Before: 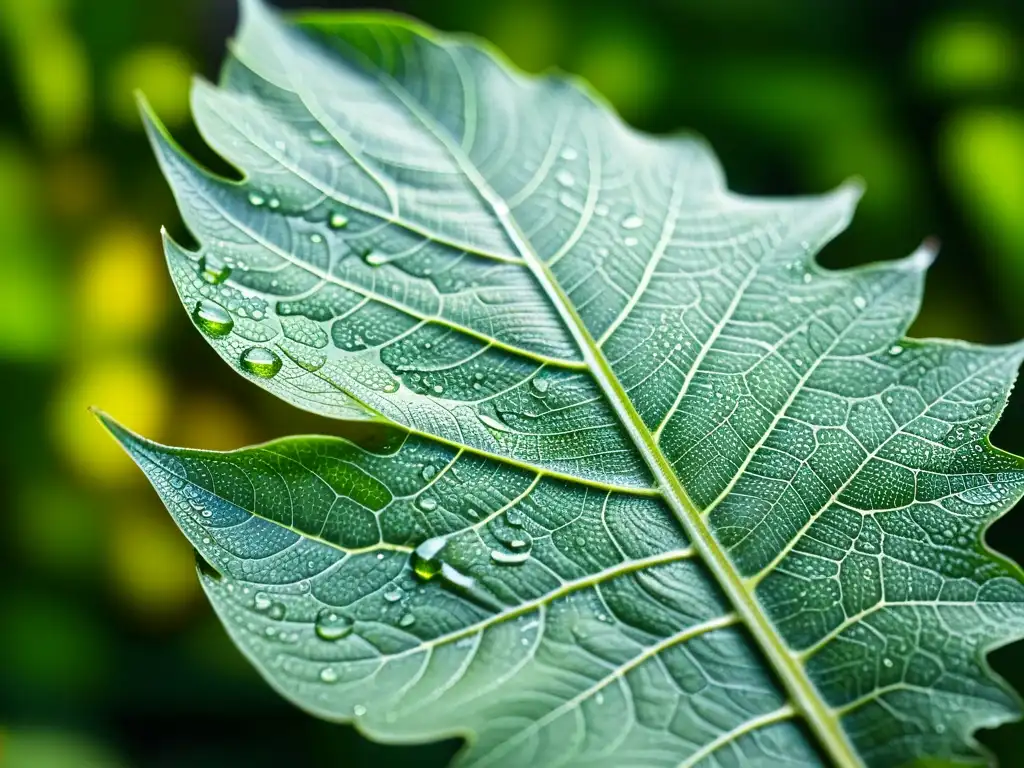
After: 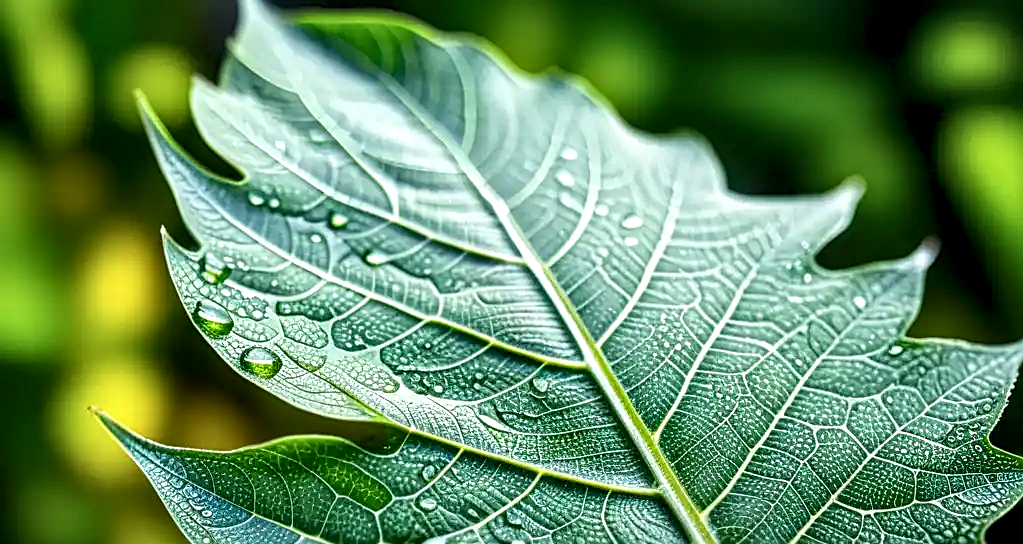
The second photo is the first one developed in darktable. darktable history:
sharpen: on, module defaults
shadows and highlights: shadows 25.9, highlights -23.81
crop: right 0%, bottom 29.153%
local contrast: highlights 60%, shadows 61%, detail 160%
